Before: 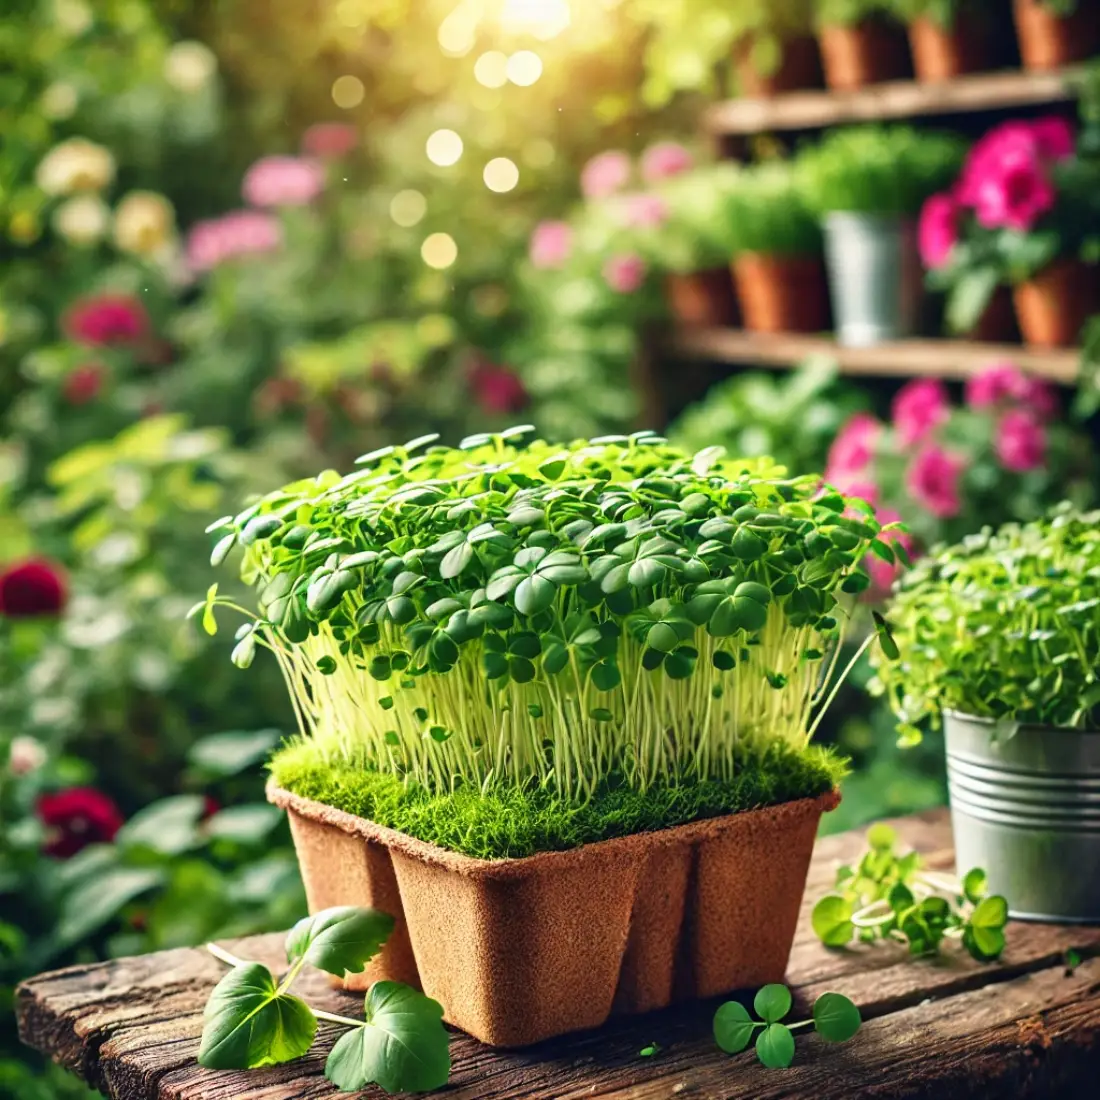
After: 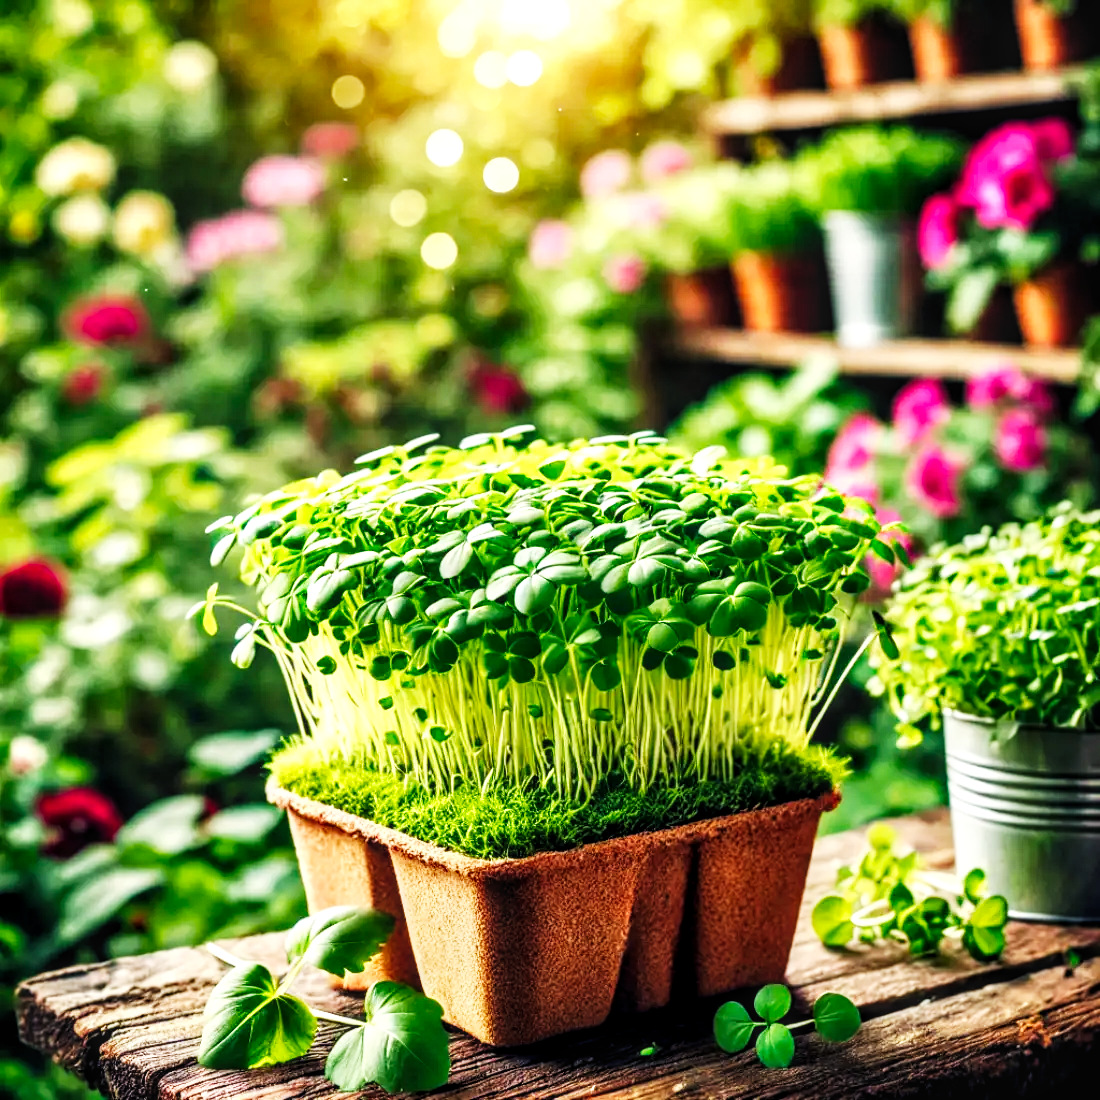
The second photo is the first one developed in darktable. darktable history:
local contrast: on, module defaults
levels: levels [0.016, 0.484, 0.953]
exposure: black level correction 0, exposure -0.701 EV, compensate highlight preservation false
base curve: curves: ch0 [(0, 0) (0.007, 0.004) (0.027, 0.03) (0.046, 0.07) (0.207, 0.54) (0.442, 0.872) (0.673, 0.972) (1, 1)], preserve colors none
